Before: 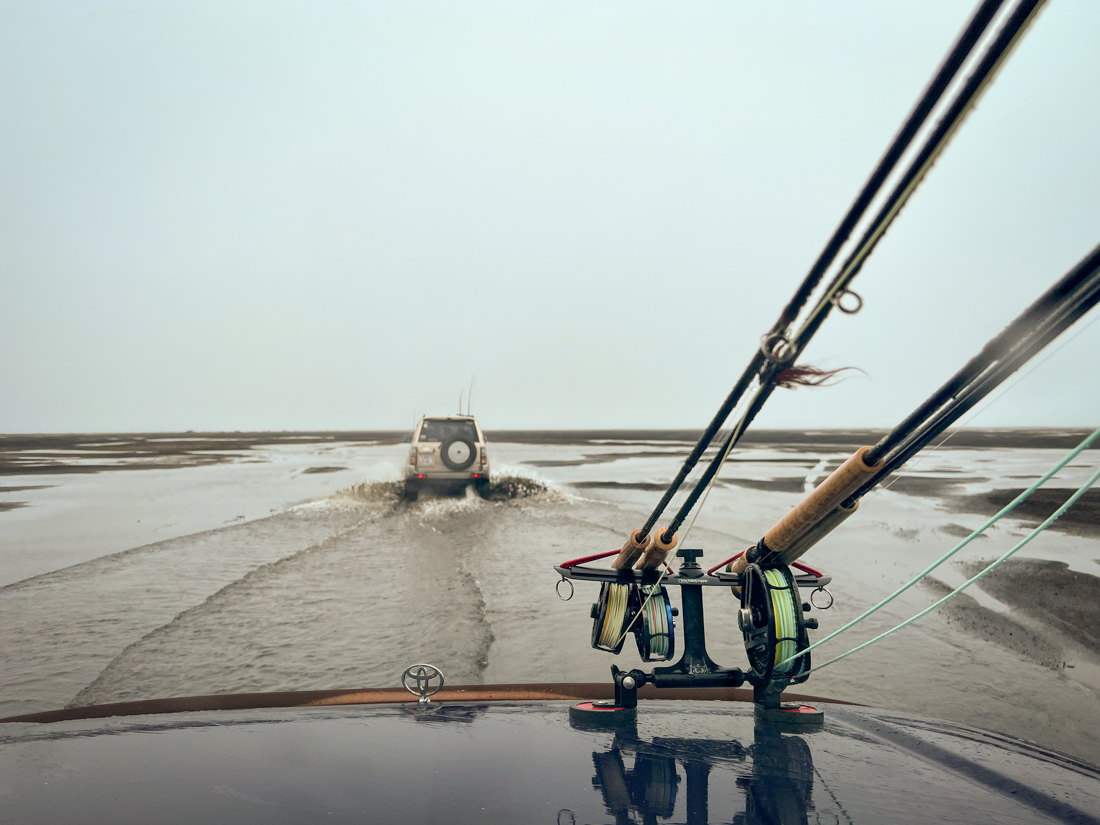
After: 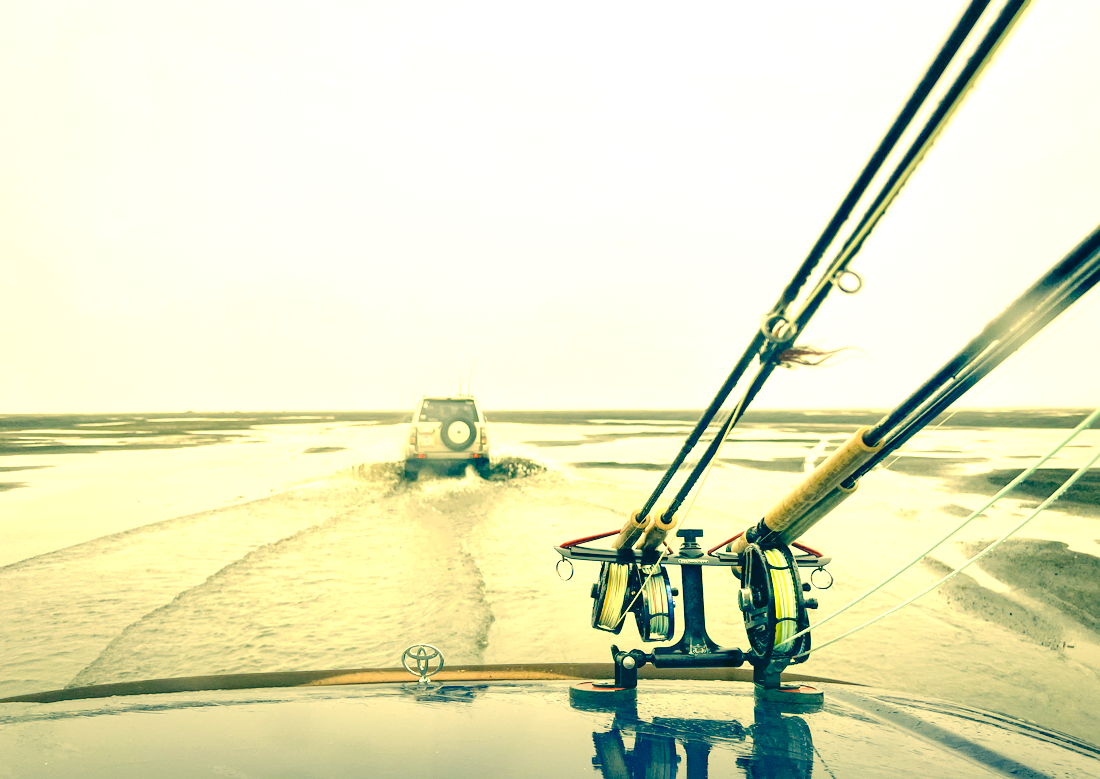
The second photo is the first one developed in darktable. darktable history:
tone curve: curves: ch0 [(0, 0) (0.003, 0.02) (0.011, 0.023) (0.025, 0.028) (0.044, 0.045) (0.069, 0.063) (0.1, 0.09) (0.136, 0.122) (0.177, 0.166) (0.224, 0.223) (0.277, 0.297) (0.335, 0.384) (0.399, 0.461) (0.468, 0.549) (0.543, 0.632) (0.623, 0.705) (0.709, 0.772) (0.801, 0.844) (0.898, 0.91) (1, 1)], preserve colors none
color correction: highlights a* 1.83, highlights b* 34.02, shadows a* -36.68, shadows b* -5.48
tone equalizer: on, module defaults
rotate and perspective: automatic cropping off
crop and rotate: top 2.479%, bottom 3.018%
exposure: black level correction 0.001, exposure 1.398 EV, compensate exposure bias true, compensate highlight preservation false
